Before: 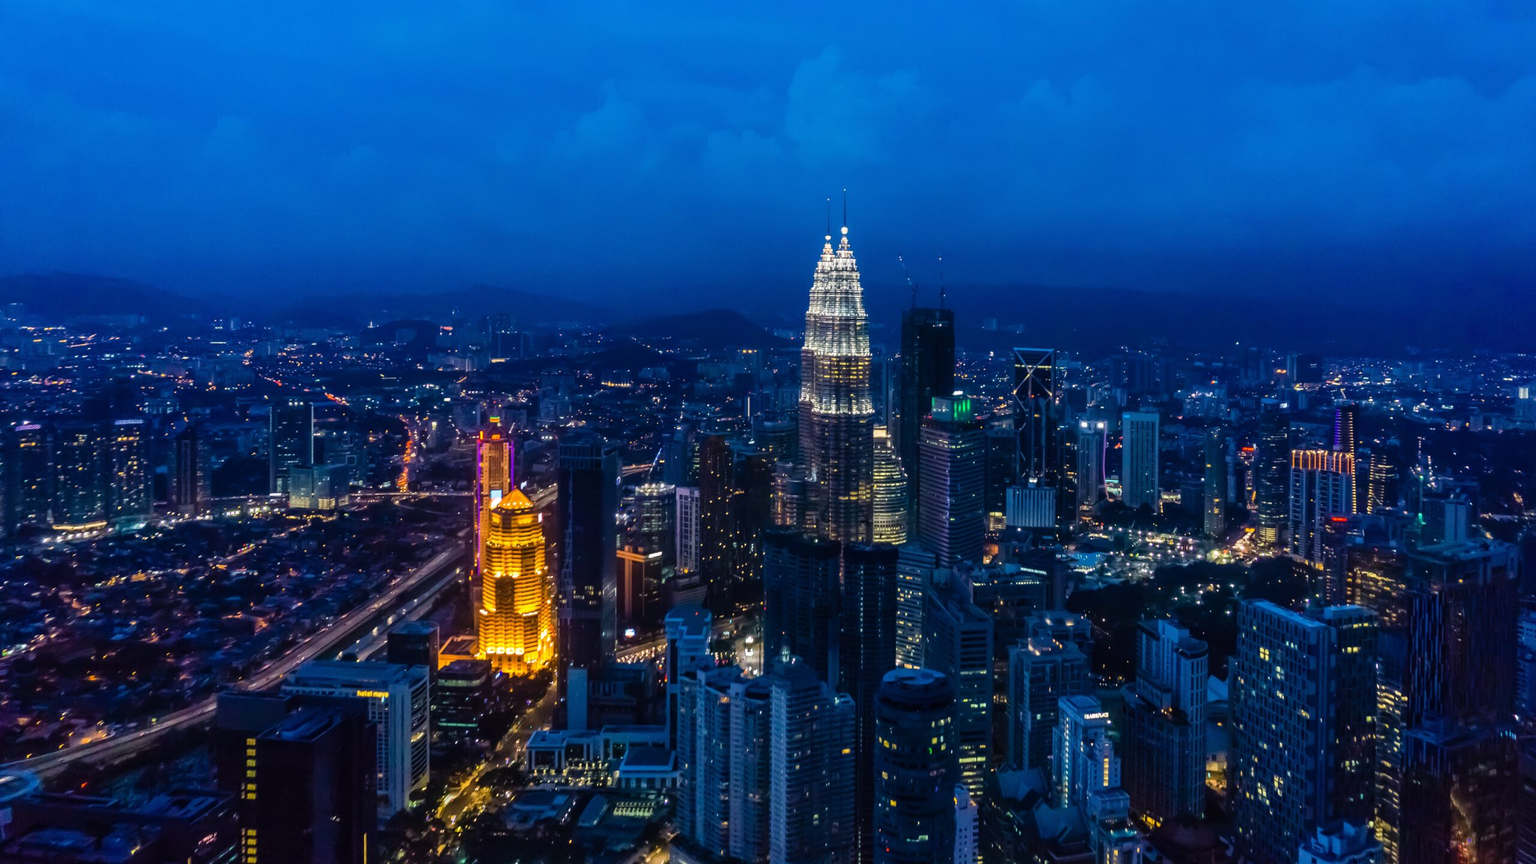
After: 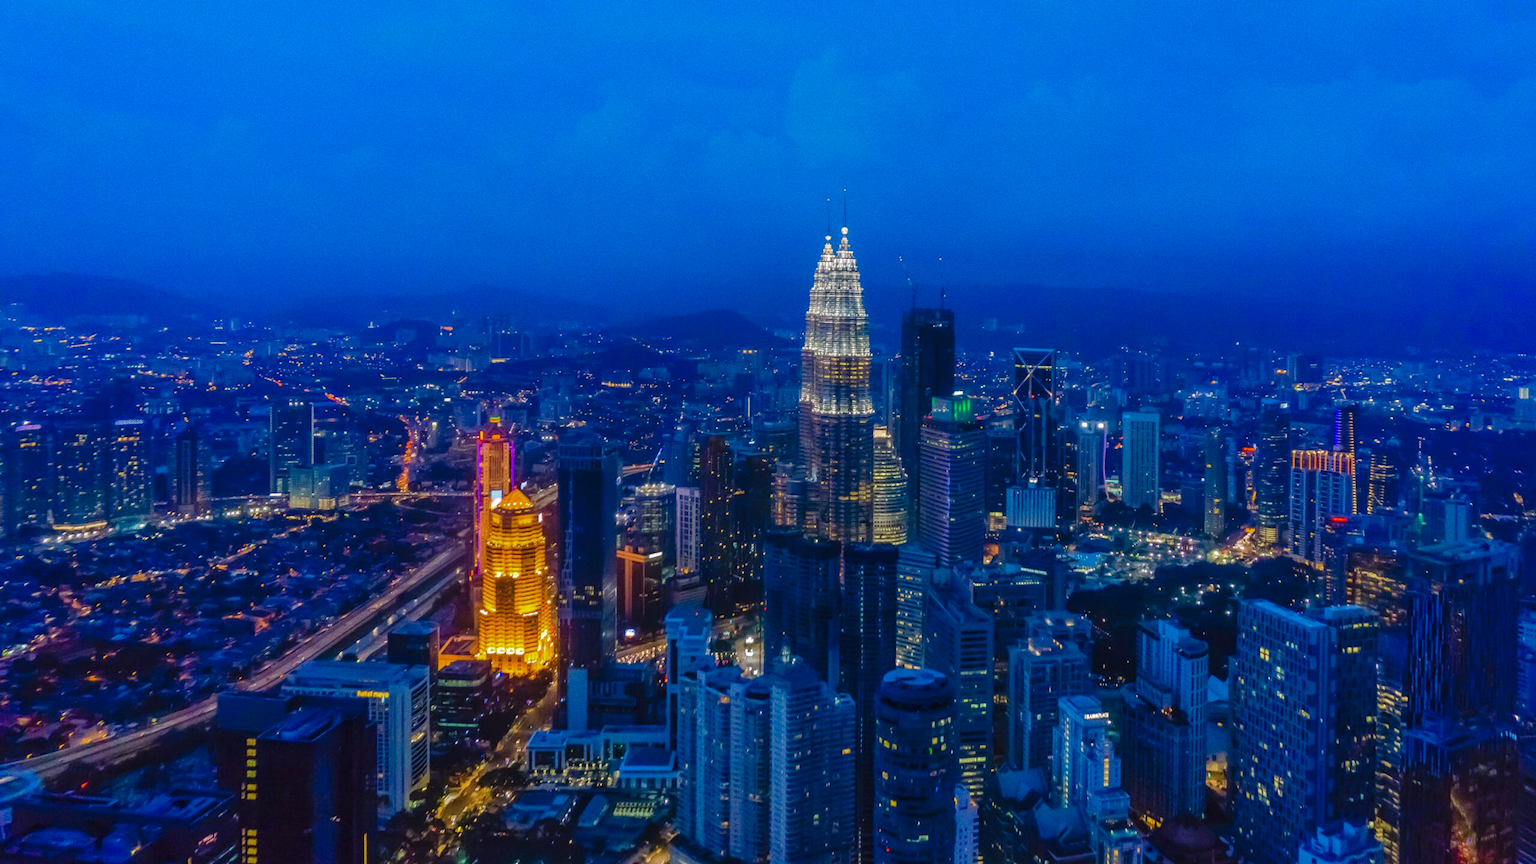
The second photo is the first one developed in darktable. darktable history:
shadows and highlights: shadows 10, white point adjustment 1, highlights -40
grain: coarseness 0.09 ISO
levels: levels [0, 0.43, 0.984]
base curve: curves: ch0 [(0, 0) (0.841, 0.609) (1, 1)]
